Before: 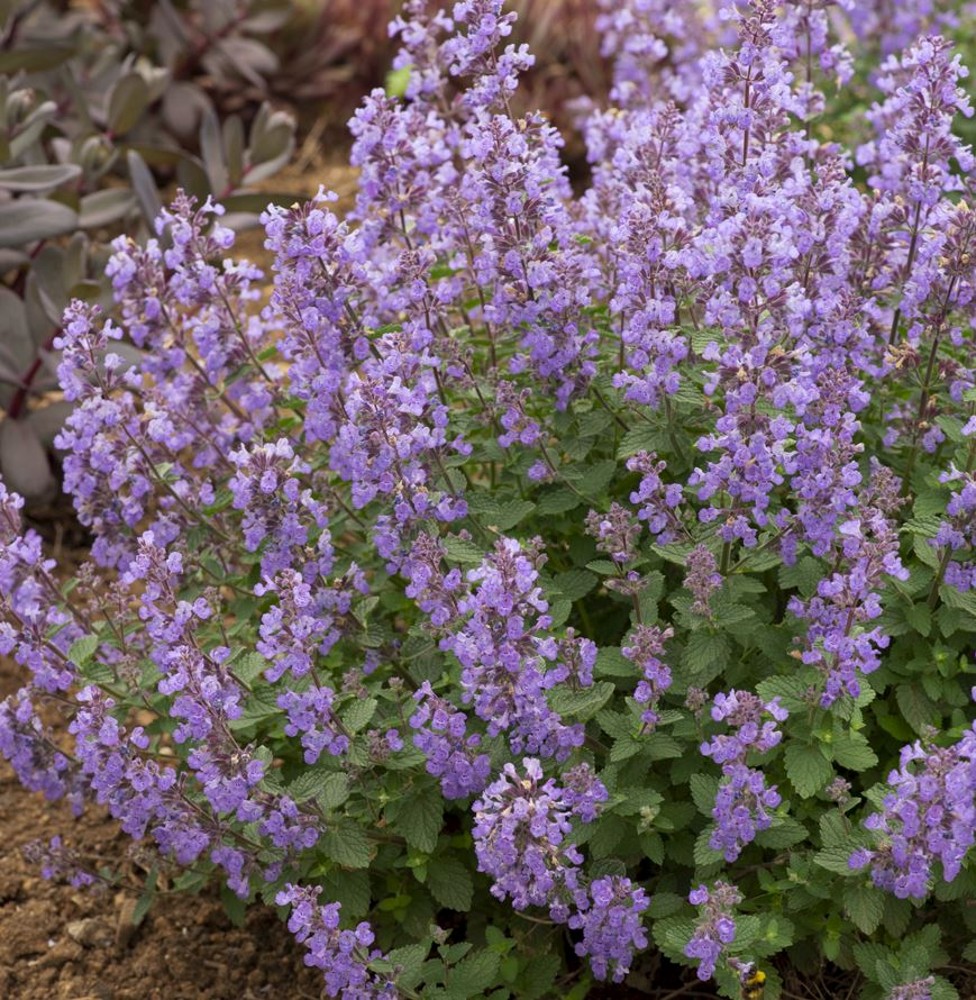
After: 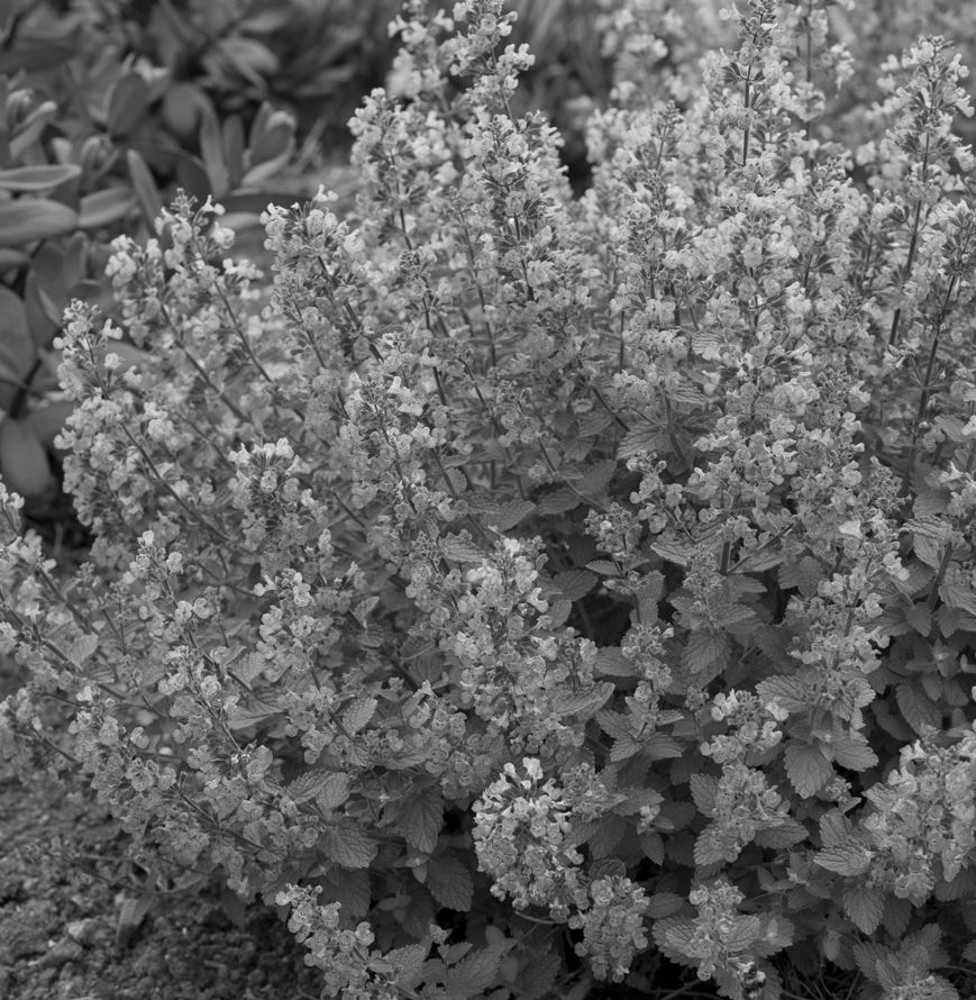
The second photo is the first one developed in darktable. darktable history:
monochrome: on, module defaults
white balance: red 0.924, blue 1.095
